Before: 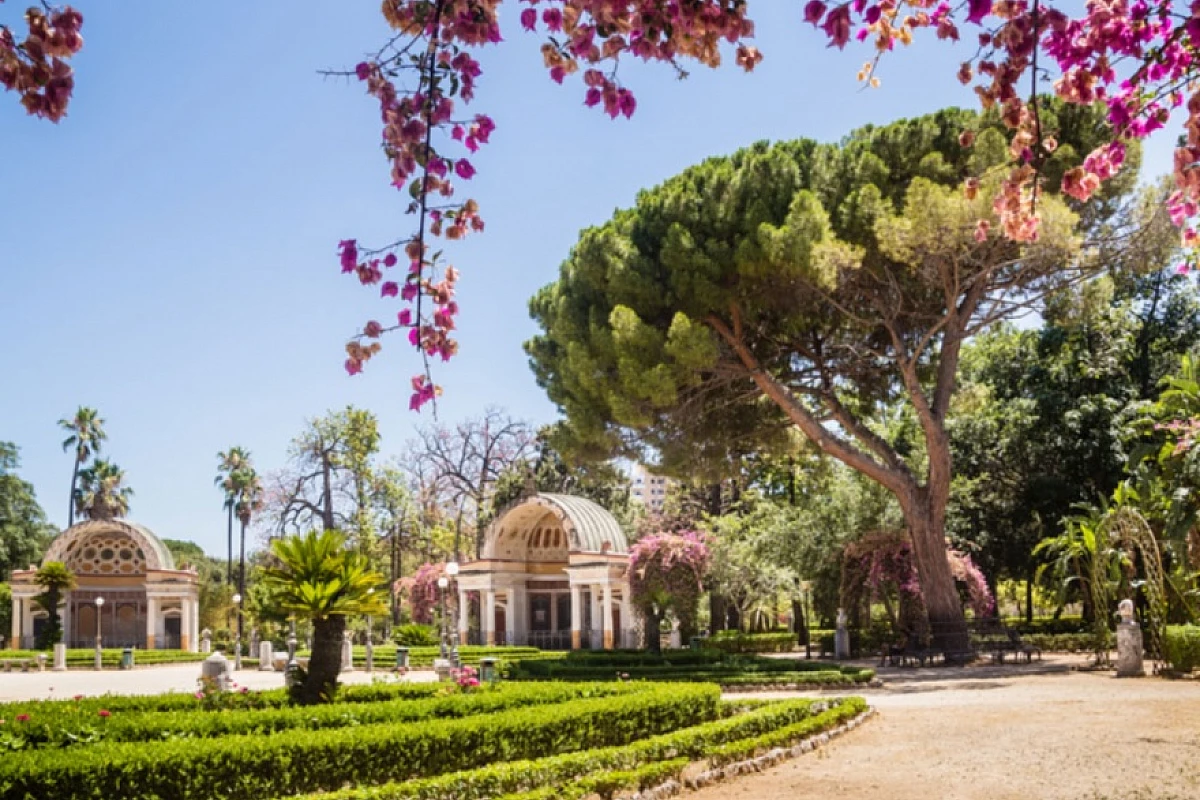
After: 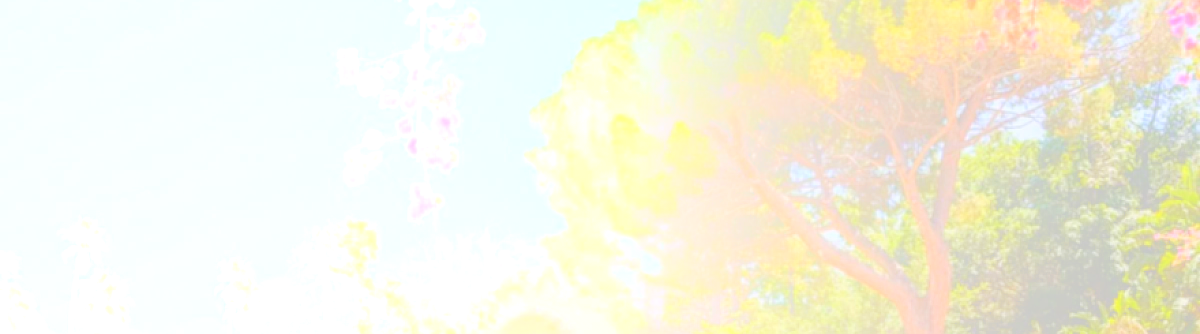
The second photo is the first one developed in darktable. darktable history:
crop and rotate: top 23.84%, bottom 34.294%
local contrast: highlights 48%, shadows 0%, detail 100%
bloom: size 85%, threshold 5%, strength 85%
